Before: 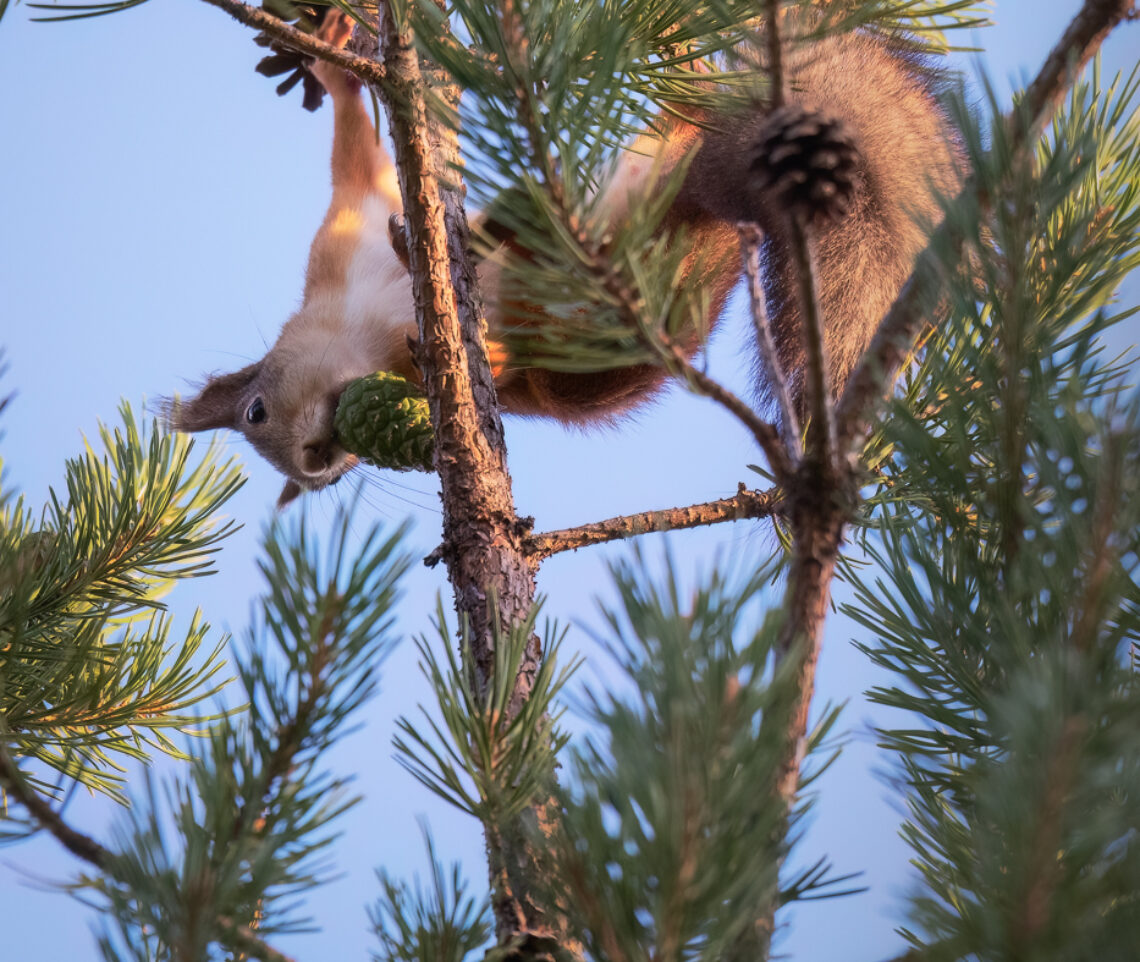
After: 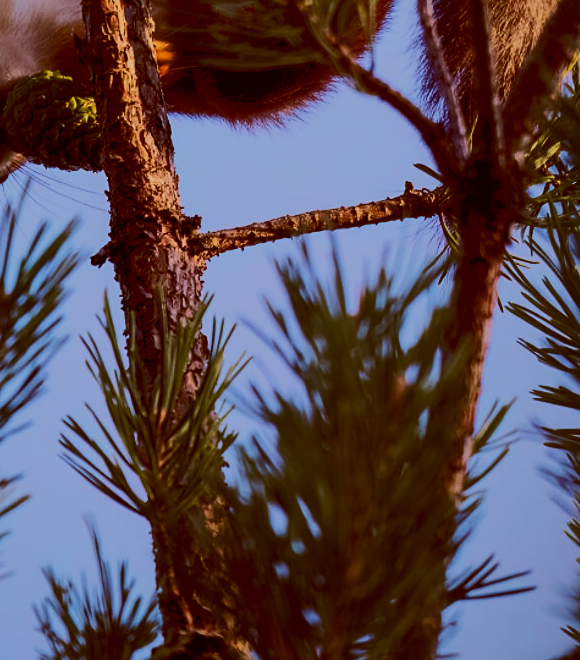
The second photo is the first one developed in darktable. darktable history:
exposure: black level correction 0.011, exposure 1.085 EV, compensate exposure bias true, compensate highlight preservation false
sharpen: amount 0.216
crop and rotate: left 29.245%, top 31.379%, right 19.846%
color correction: highlights a* -3.16, highlights b* -6.92, shadows a* 2.98, shadows b* 5.48
color balance rgb: power › luminance 1.321%, global offset › chroma 0.402%, global offset › hue 34.34°, perceptual saturation grading › global saturation 0.733%
tone equalizer: -8 EV -1.99 EV, -7 EV -1.99 EV, -6 EV -1.97 EV, -5 EV -1.99 EV, -4 EV -1.99 EV, -3 EV -1.99 EV, -2 EV -2 EV, -1 EV -1.62 EV, +0 EV -1.99 EV, edges refinement/feathering 500, mask exposure compensation -1.57 EV, preserve details no
velvia: on, module defaults
contrast brightness saturation: contrast 0.2, brightness -0.101, saturation 0.101
